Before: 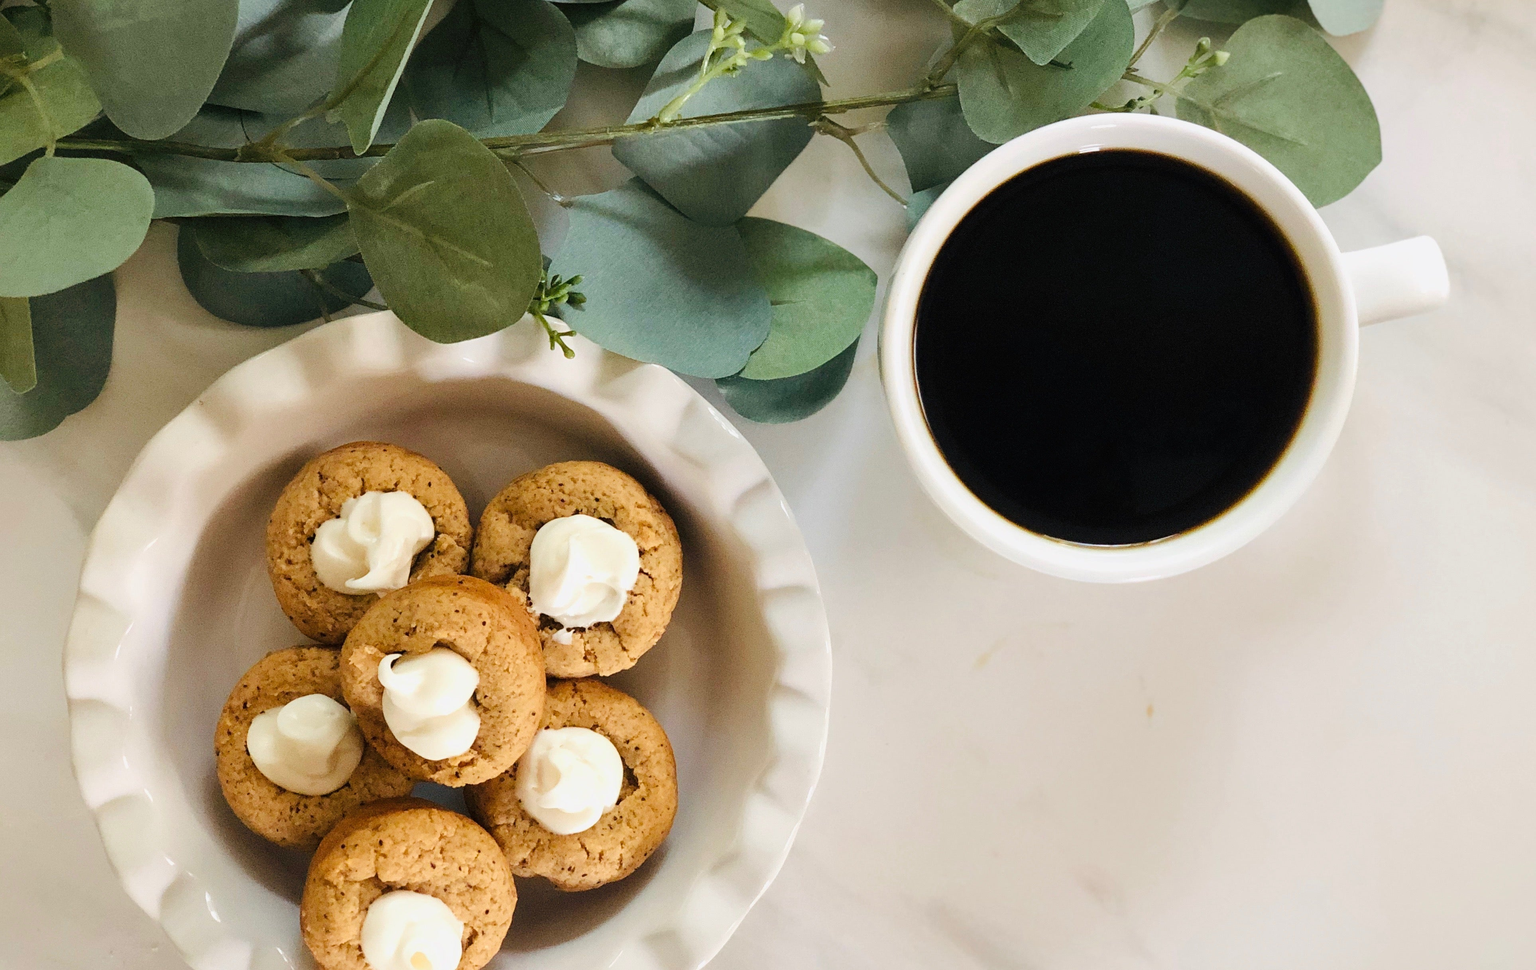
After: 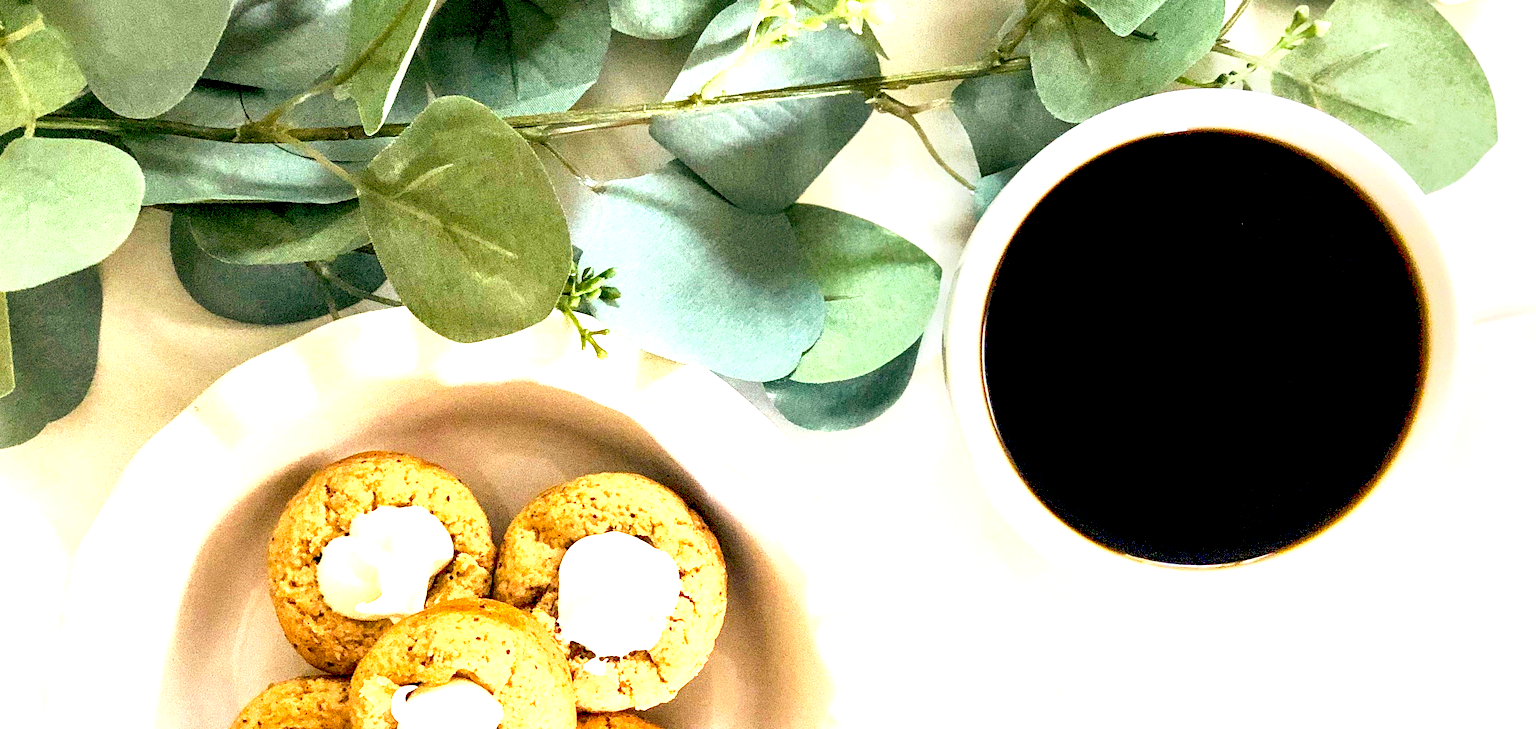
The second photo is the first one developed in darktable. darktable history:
tone equalizer: -8 EV -0.41 EV, -7 EV -0.398 EV, -6 EV -0.305 EV, -5 EV -0.204 EV, -3 EV 0.196 EV, -2 EV 0.319 EV, -1 EV 0.379 EV, +0 EV 0.421 EV, smoothing diameter 24.9%, edges refinement/feathering 6.19, preserve details guided filter
crop: left 1.539%, top 3.382%, right 7.757%, bottom 28.42%
exposure: black level correction 0.009, exposure 1.43 EV, compensate exposure bias true, compensate highlight preservation false
local contrast: on, module defaults
shadows and highlights: shadows 63.02, white point adjustment 0.538, highlights -33.9, compress 84.03%
